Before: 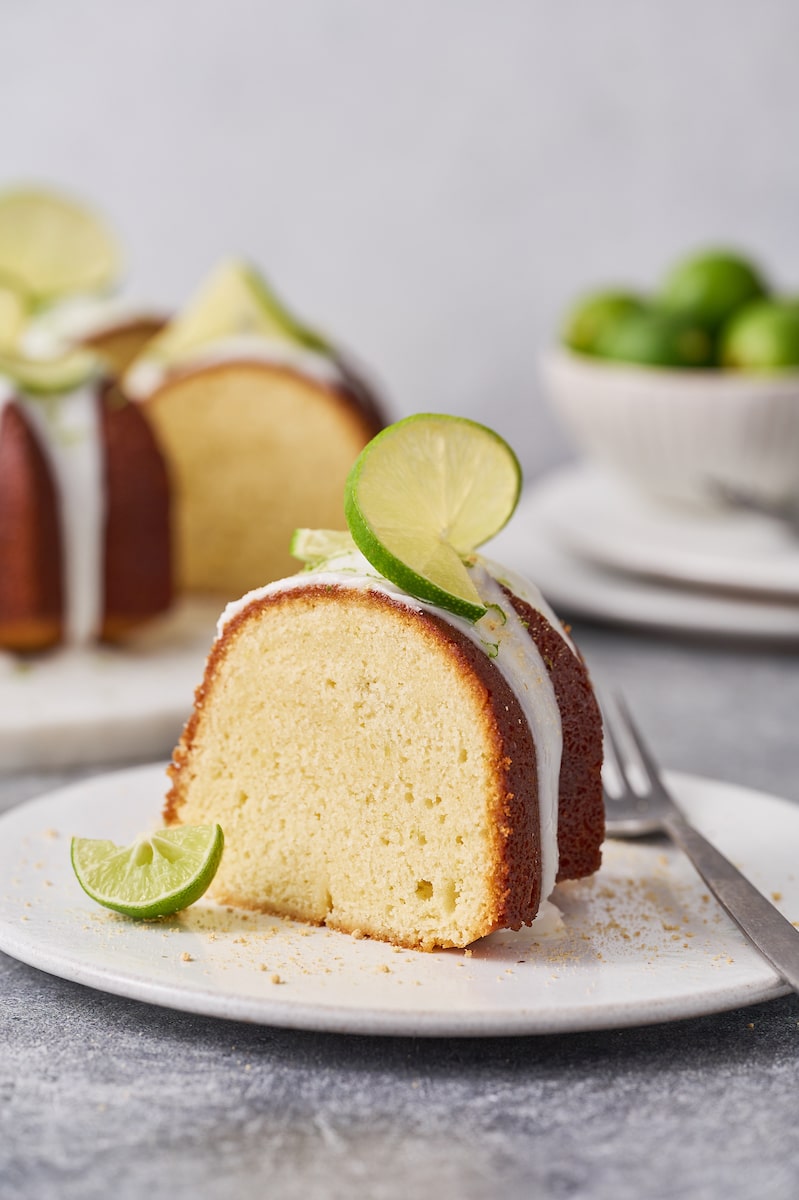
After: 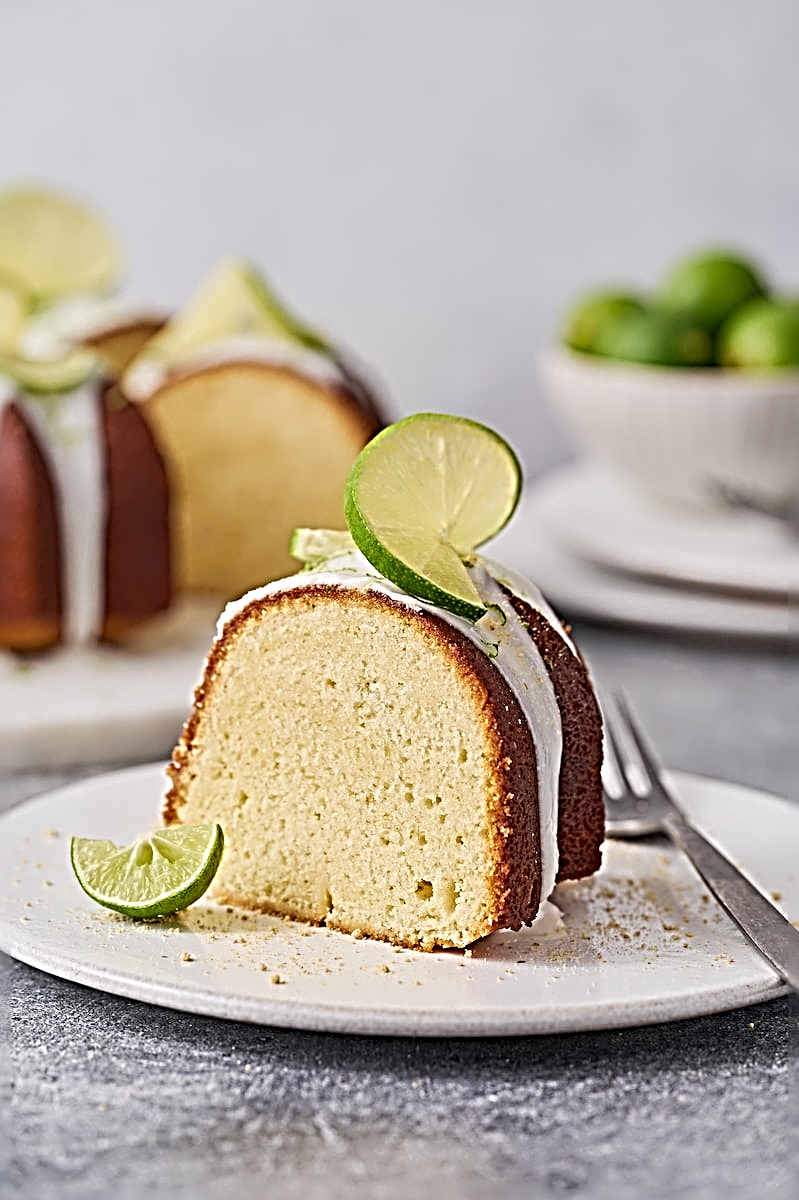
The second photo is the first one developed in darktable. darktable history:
sharpen: radius 4.03, amount 1.995
